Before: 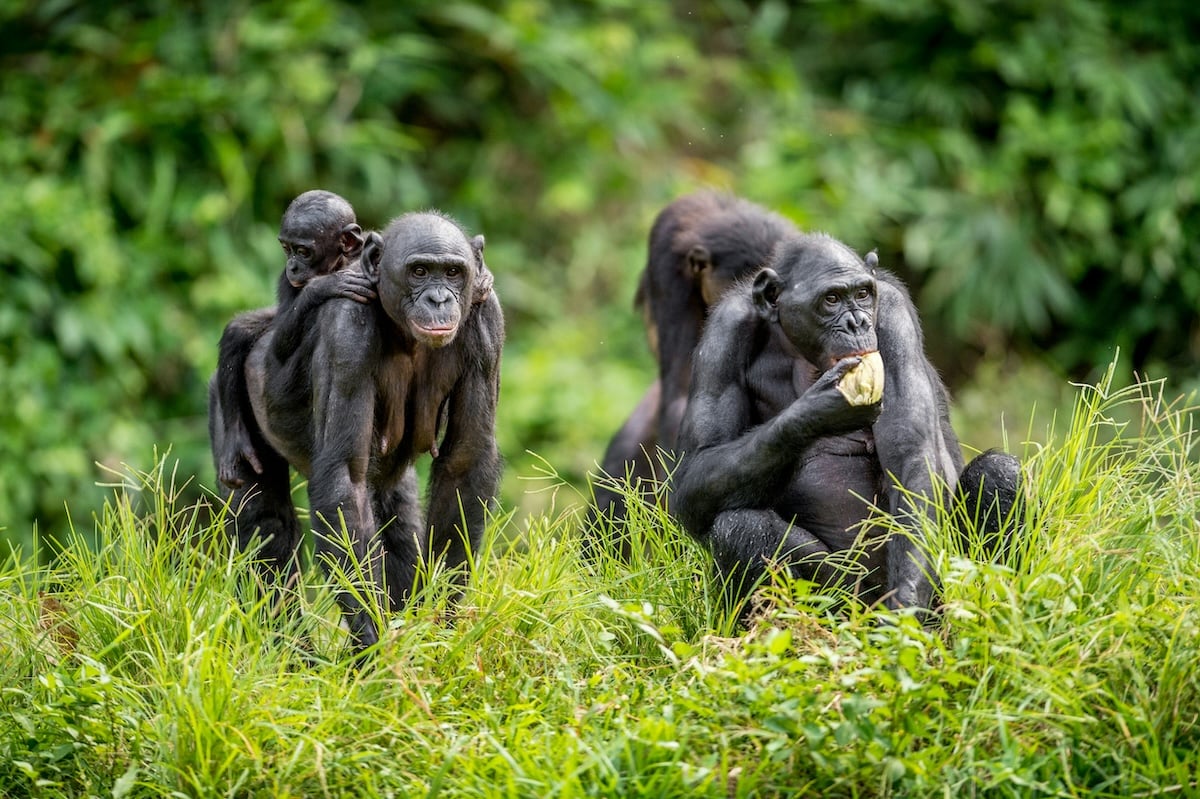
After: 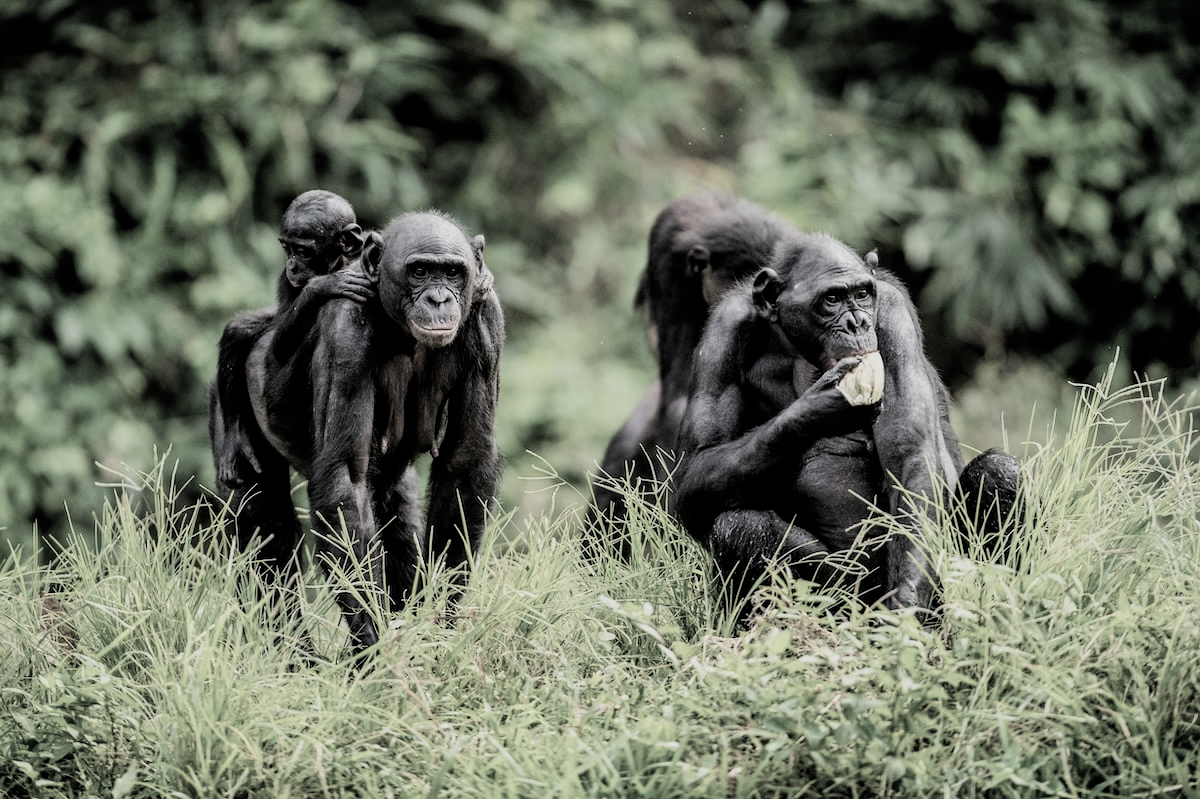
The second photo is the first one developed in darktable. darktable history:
filmic rgb: black relative exposure -5.07 EV, white relative exposure 3.98 EV, hardness 2.88, contrast 1.3, highlights saturation mix -31.24%, add noise in highlights 0.101, color science v4 (2020), type of noise poissonian
tone equalizer: edges refinement/feathering 500, mask exposure compensation -1.57 EV, preserve details no
